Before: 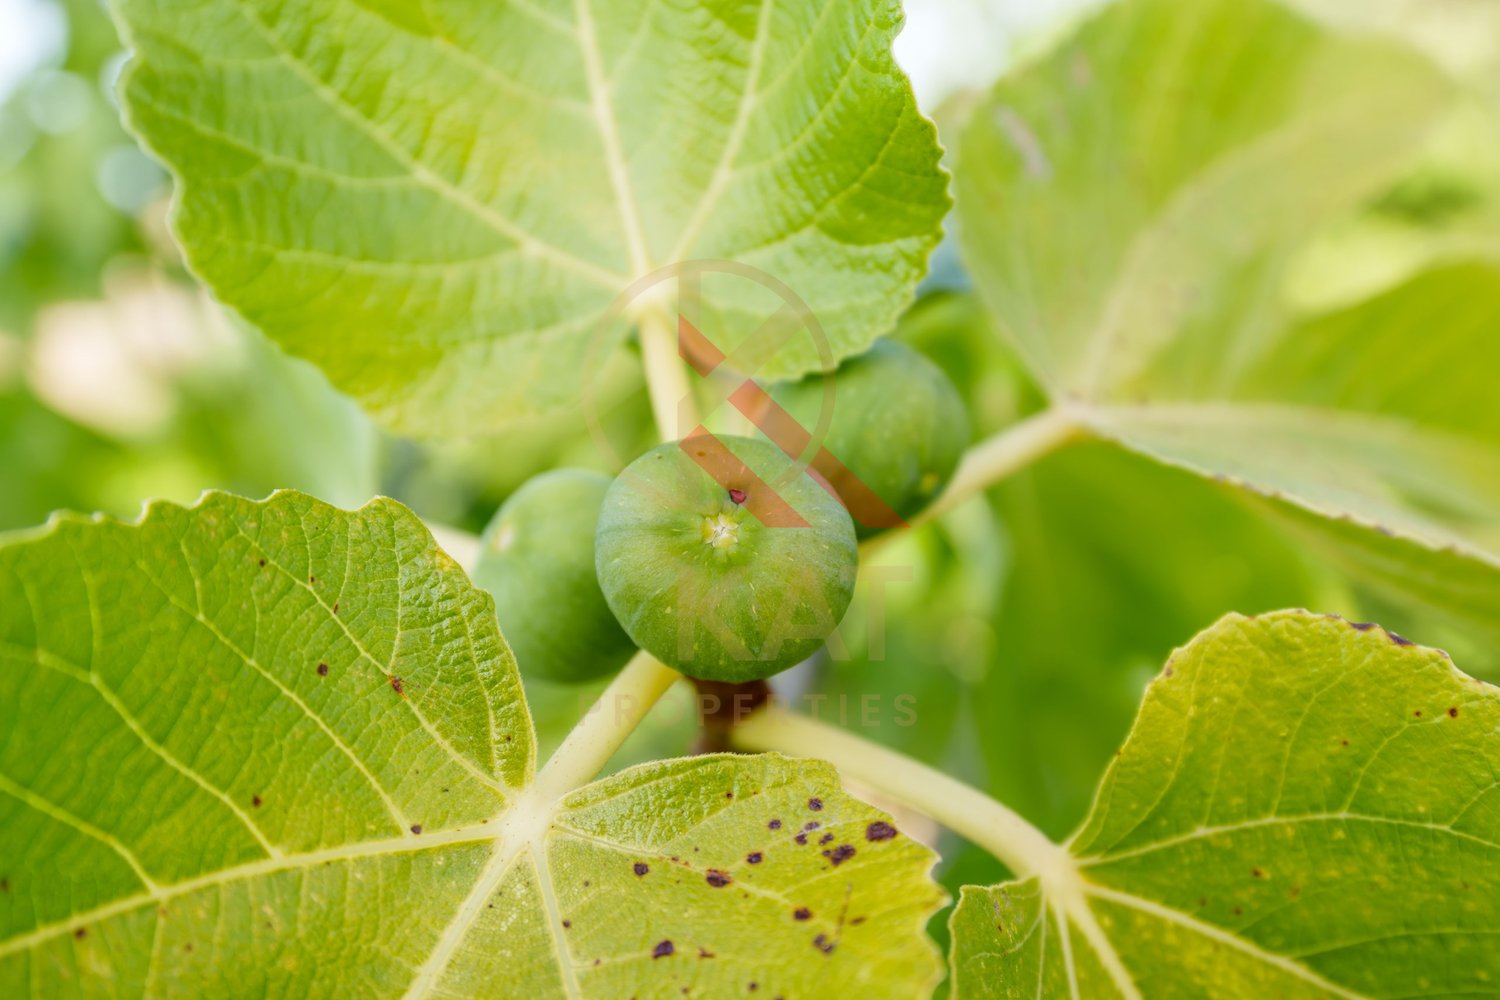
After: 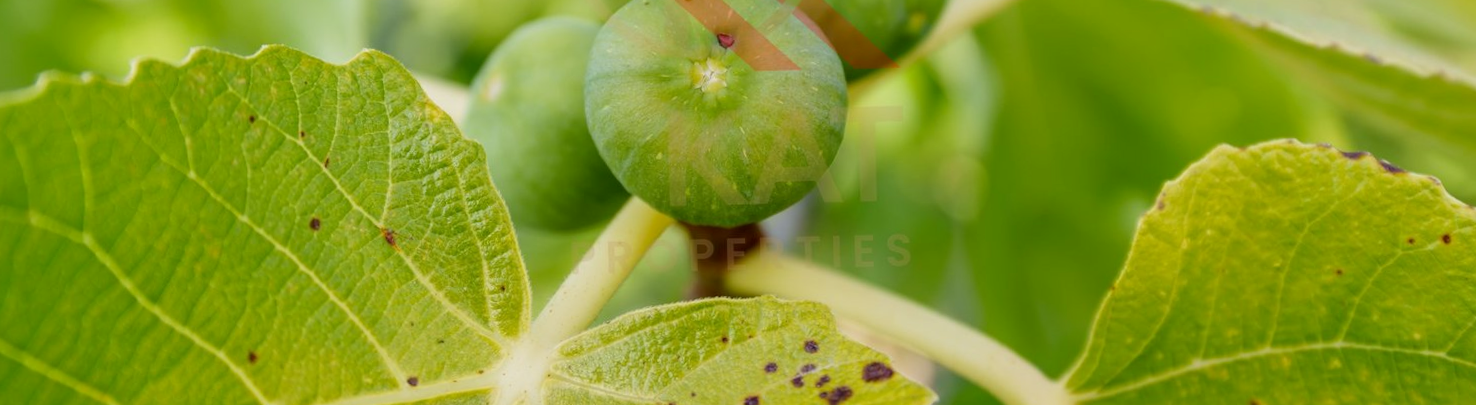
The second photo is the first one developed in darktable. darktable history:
rotate and perspective: rotation -1.42°, crop left 0.016, crop right 0.984, crop top 0.035, crop bottom 0.965
crop: top 45.551%, bottom 12.262%
exposure: black level correction 0.001, exposure -0.125 EV, compensate exposure bias true, compensate highlight preservation false
